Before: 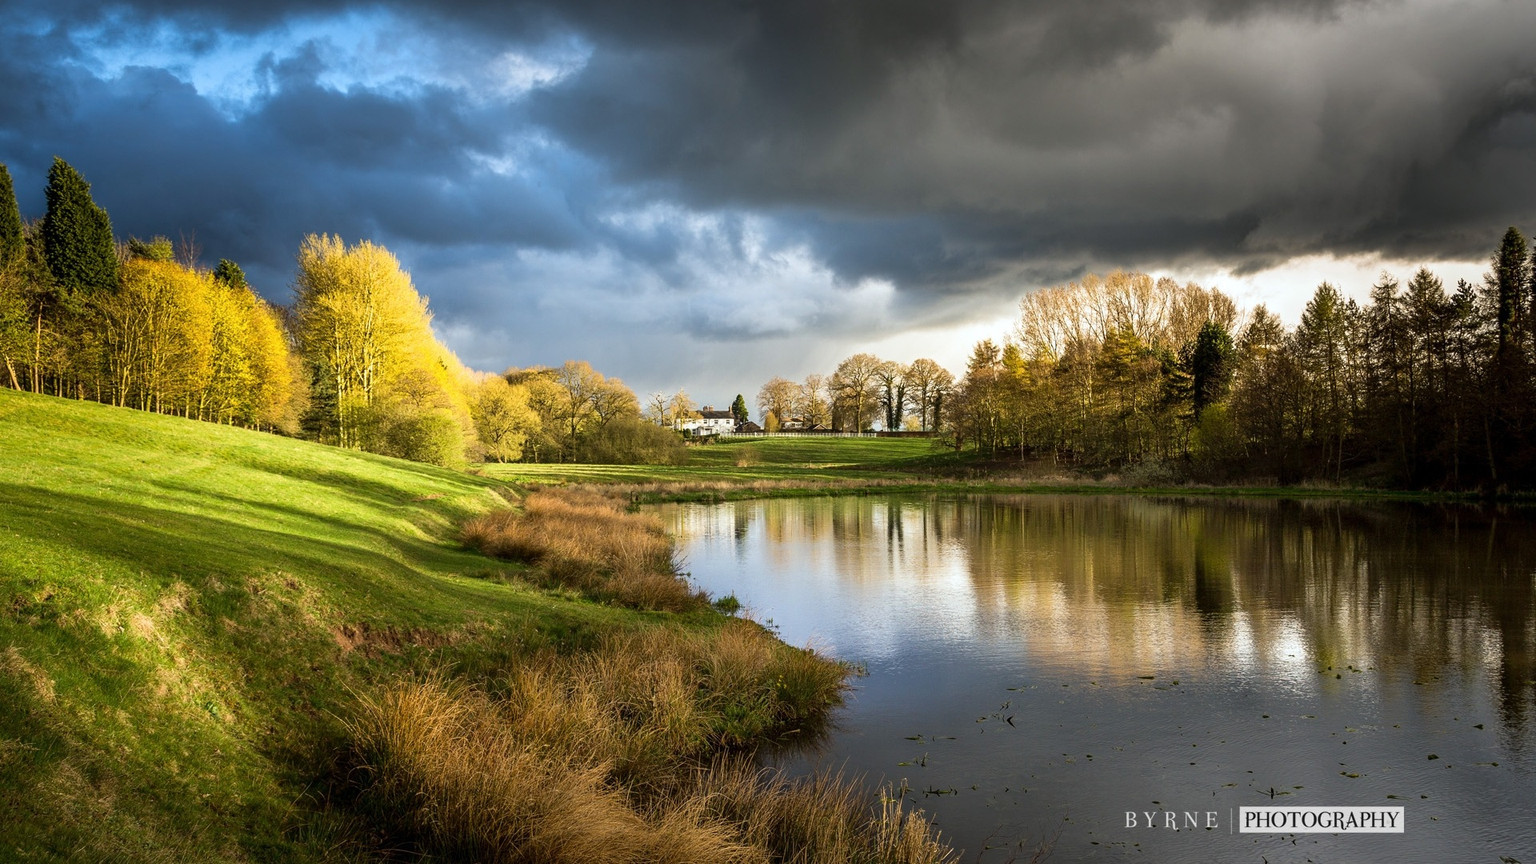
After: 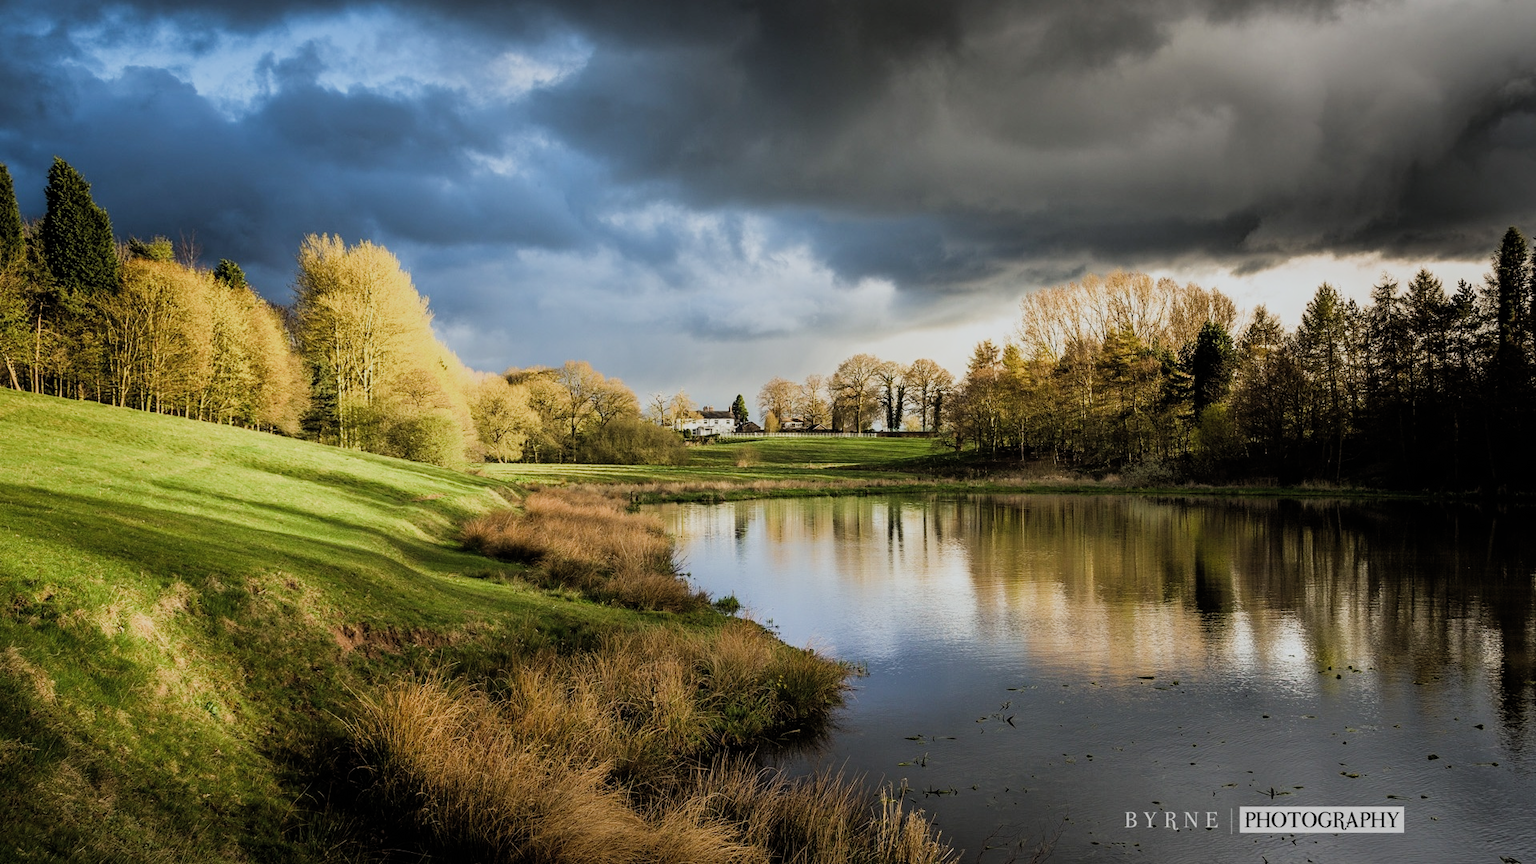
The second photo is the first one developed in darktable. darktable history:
filmic rgb: black relative exposure -7.65 EV, white relative exposure 4.56 EV, hardness 3.61, contrast 1.056, color science v4 (2020)
